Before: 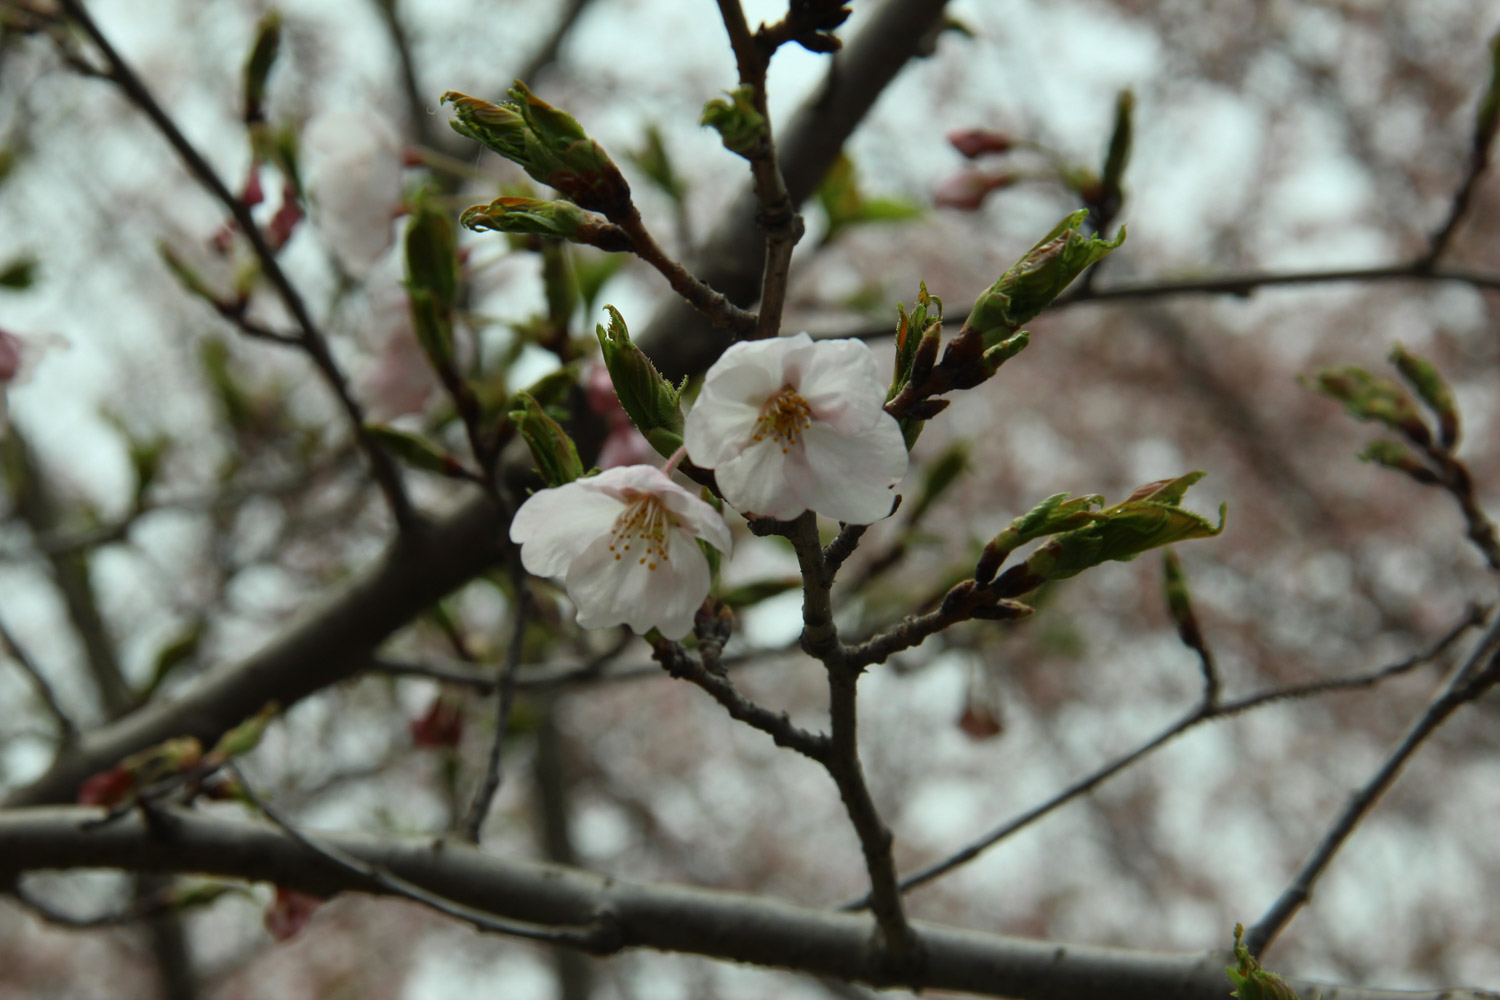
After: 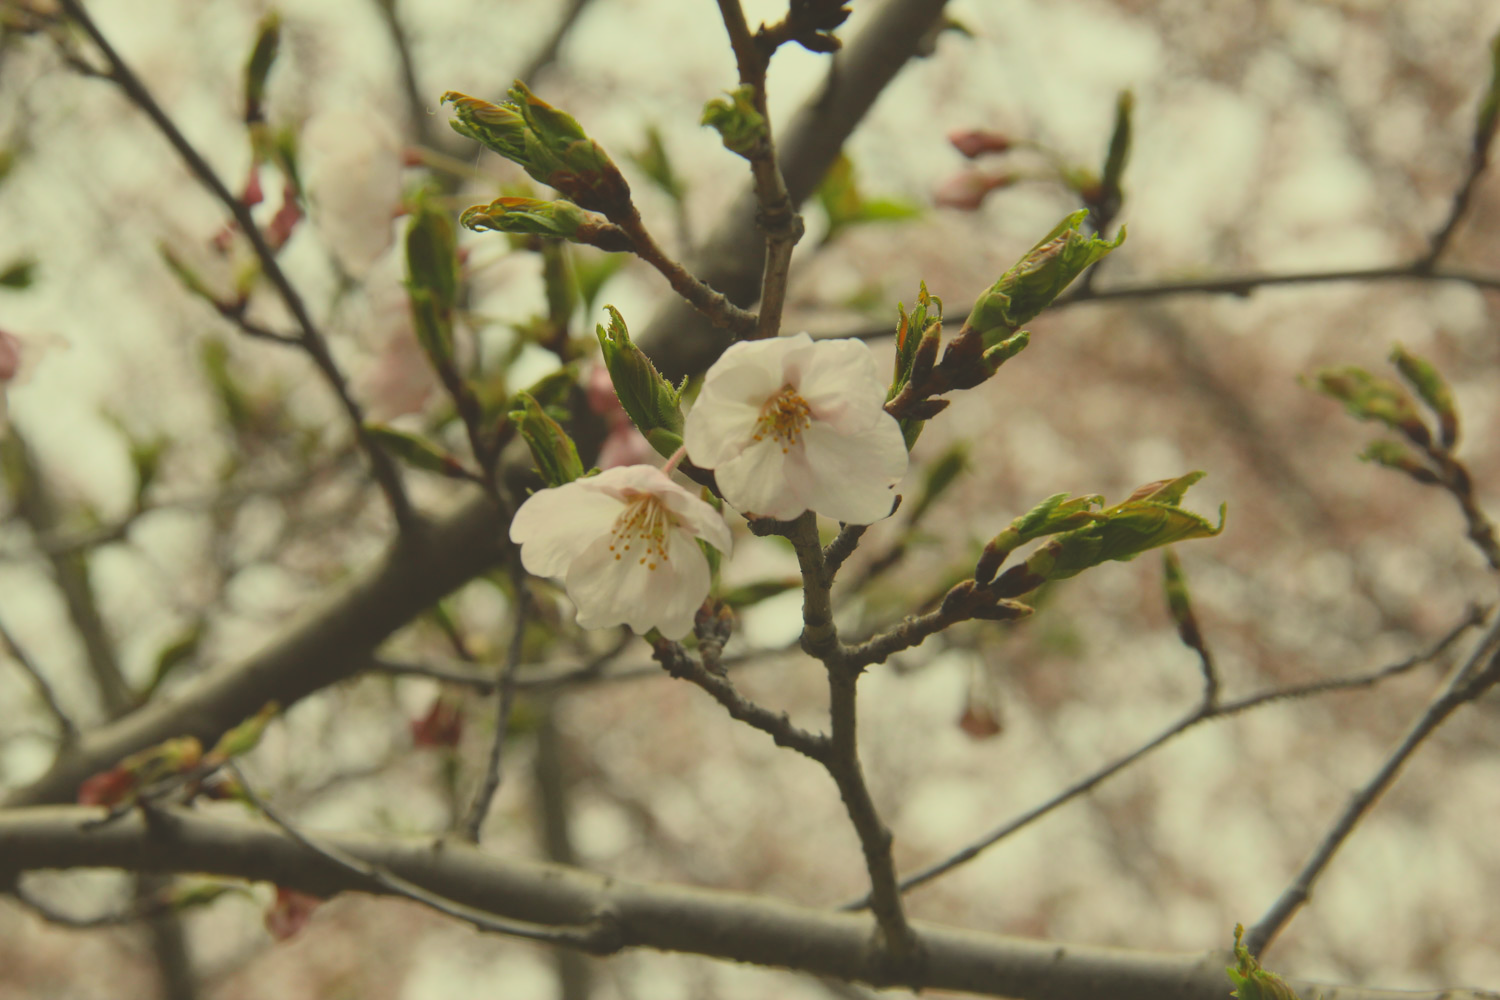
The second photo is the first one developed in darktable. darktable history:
color correction: highlights a* 2.5, highlights b* 23.5
tone curve: curves: ch0 [(0, 0) (0.07, 0.057) (0.15, 0.177) (0.352, 0.445) (0.59, 0.703) (0.857, 0.908) (1, 1)], color space Lab, independent channels
contrast brightness saturation: contrast -0.295
